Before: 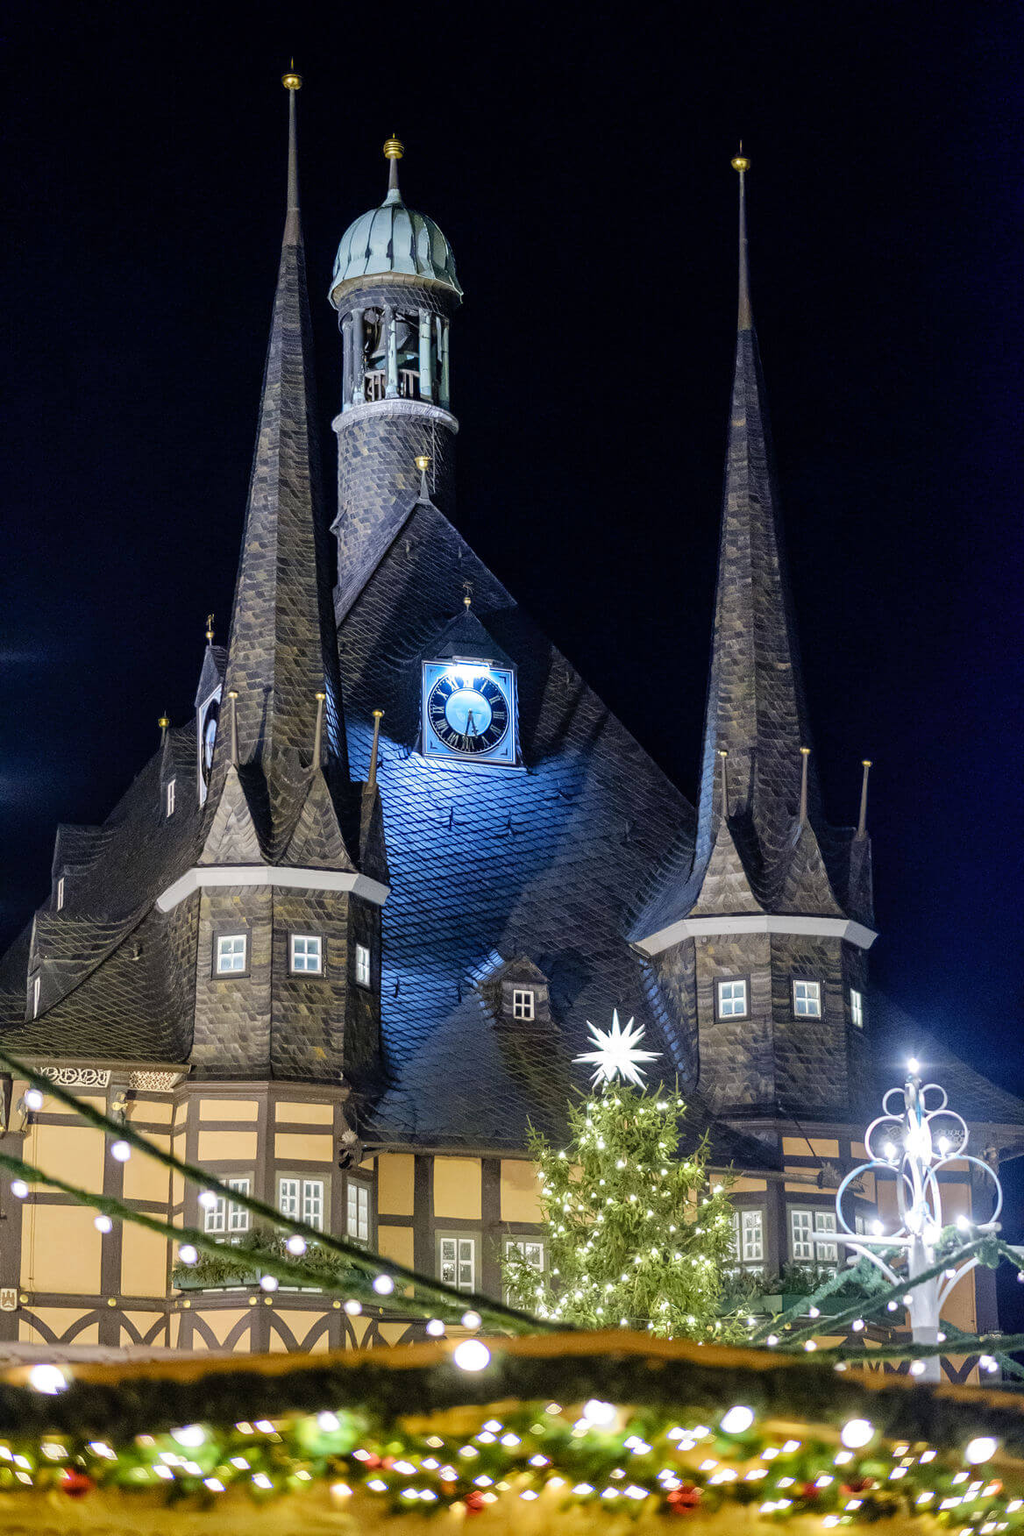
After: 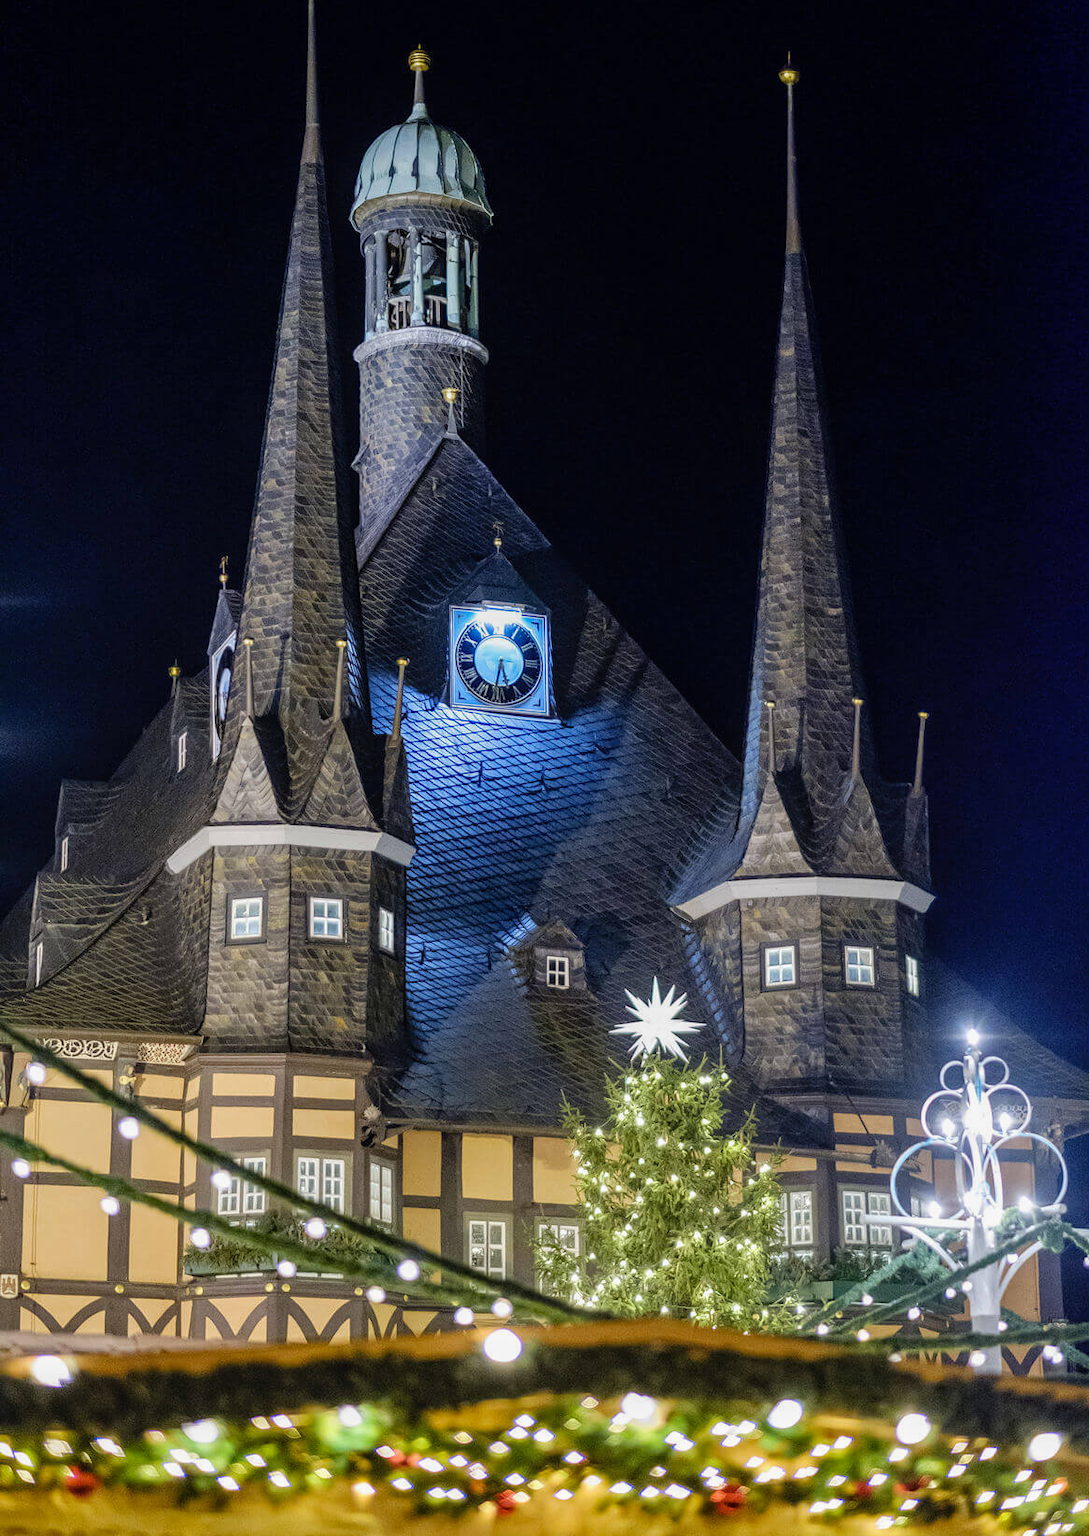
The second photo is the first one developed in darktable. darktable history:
crop and rotate: top 6.078%
local contrast: detail 109%
